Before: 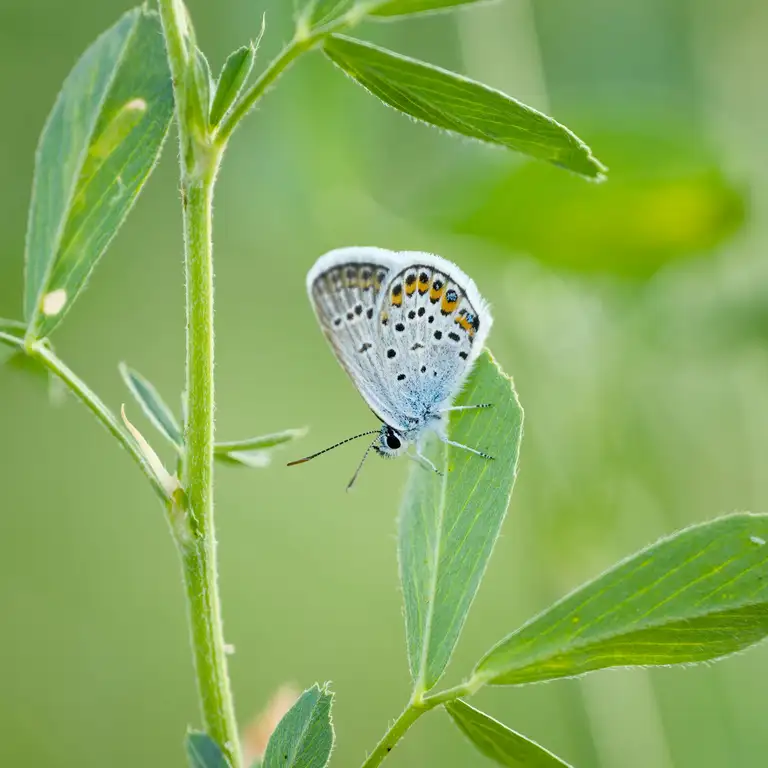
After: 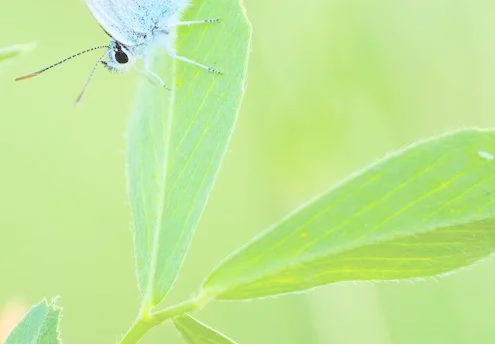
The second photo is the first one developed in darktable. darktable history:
crop and rotate: left 35.509%, top 50.238%, bottom 4.934%
contrast brightness saturation: brightness 1
